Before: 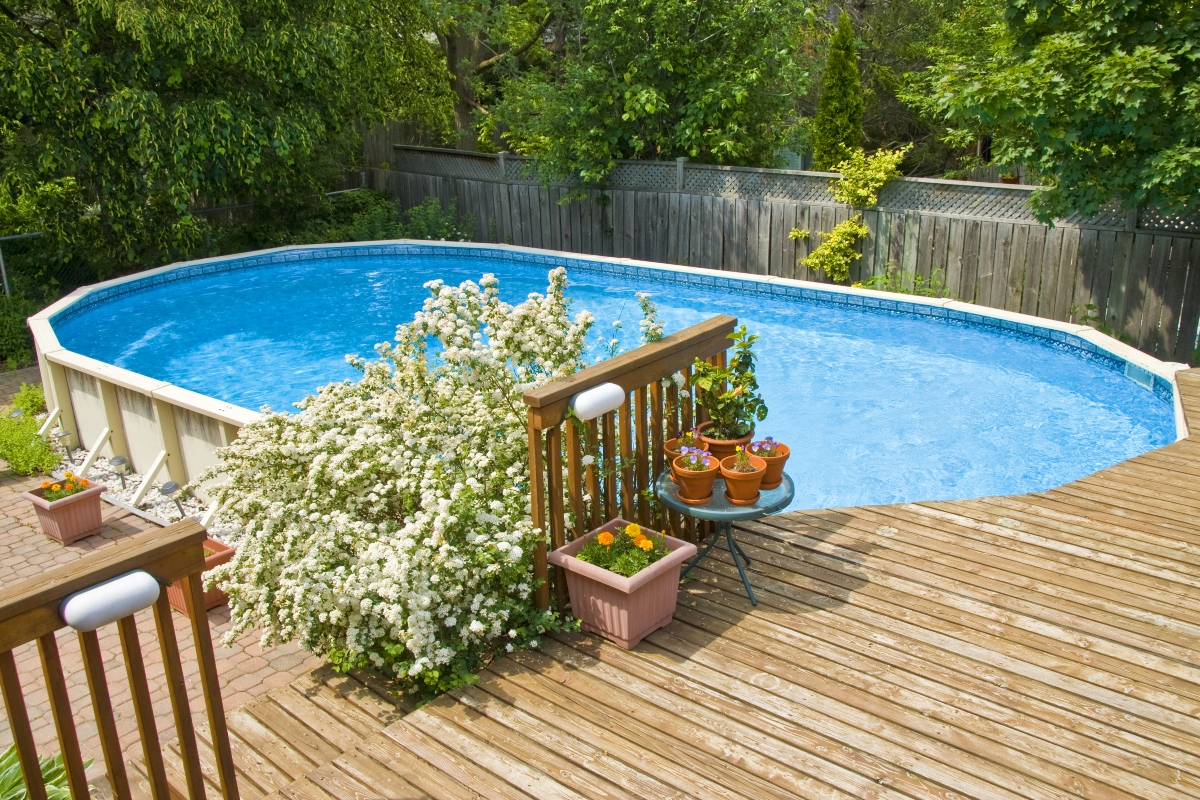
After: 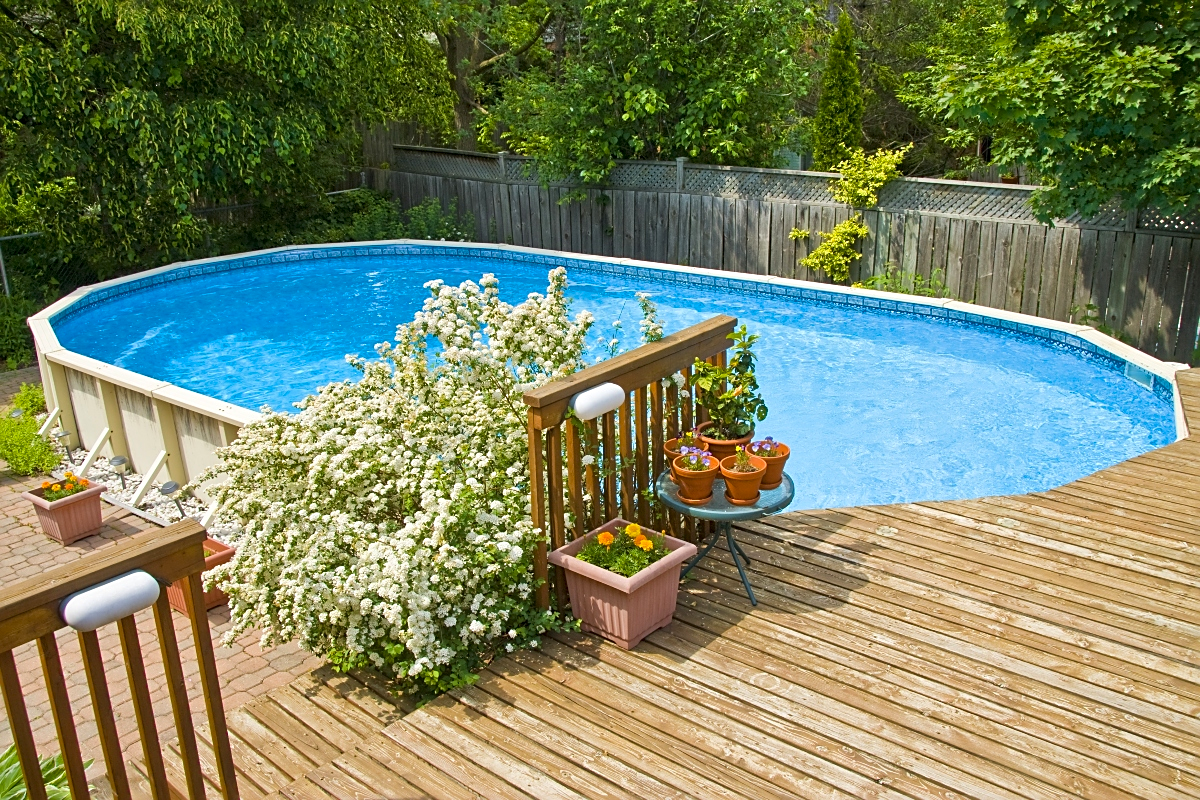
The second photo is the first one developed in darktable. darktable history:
sharpen: on, module defaults
contrast brightness saturation: saturation 0.123
exposure: compensate highlight preservation false
